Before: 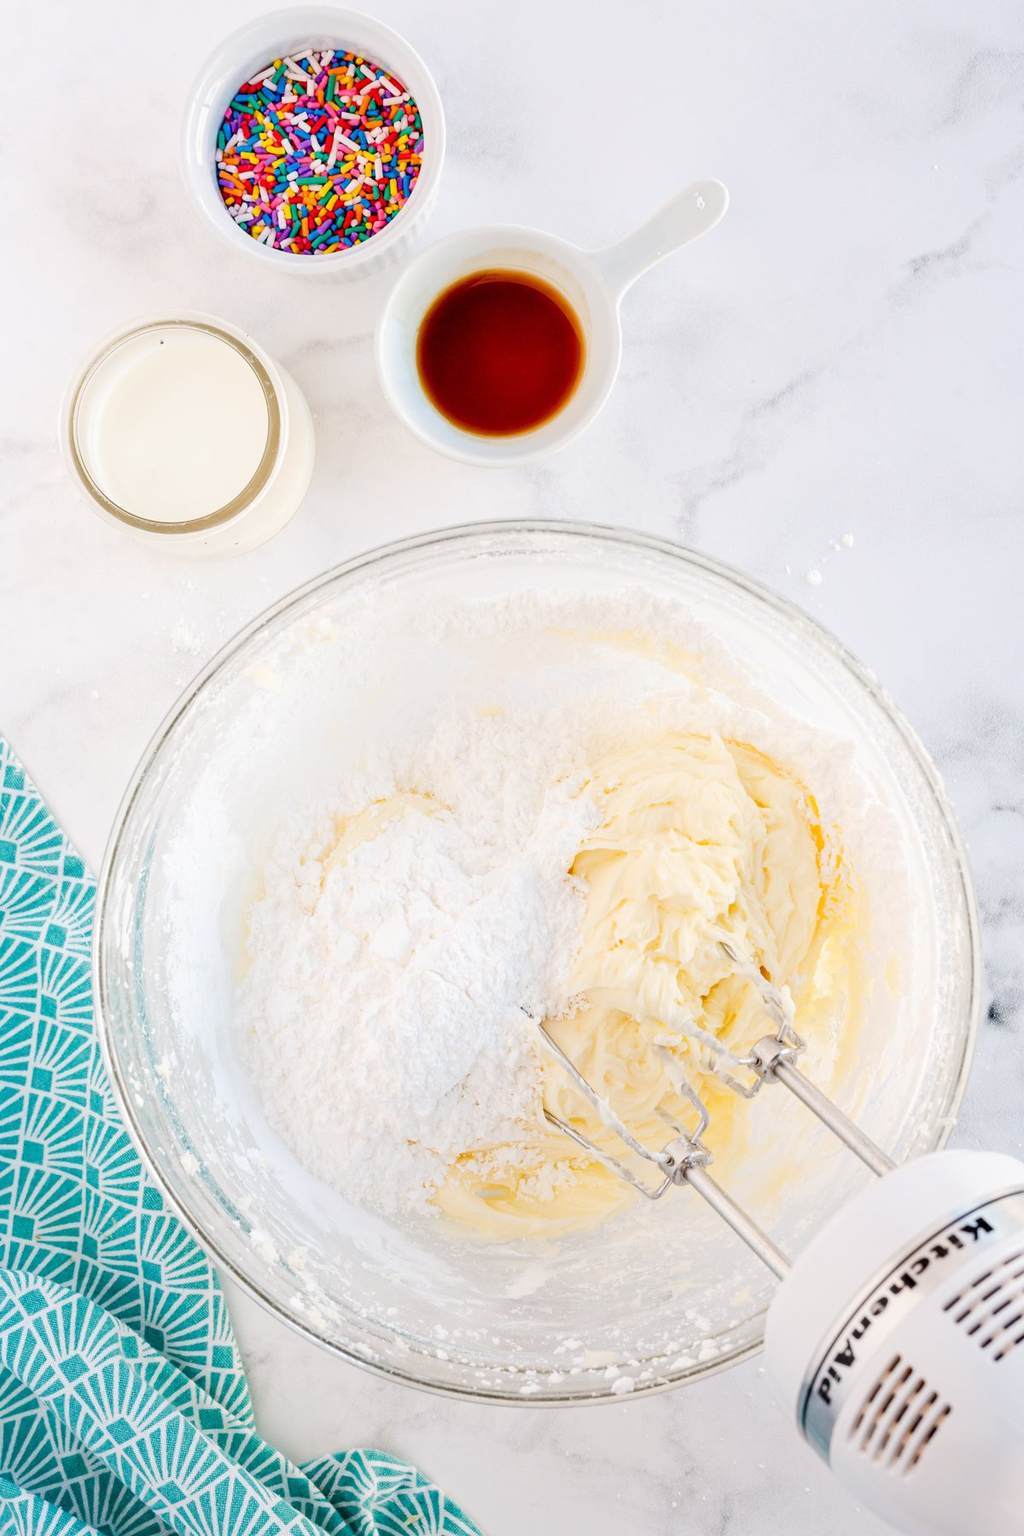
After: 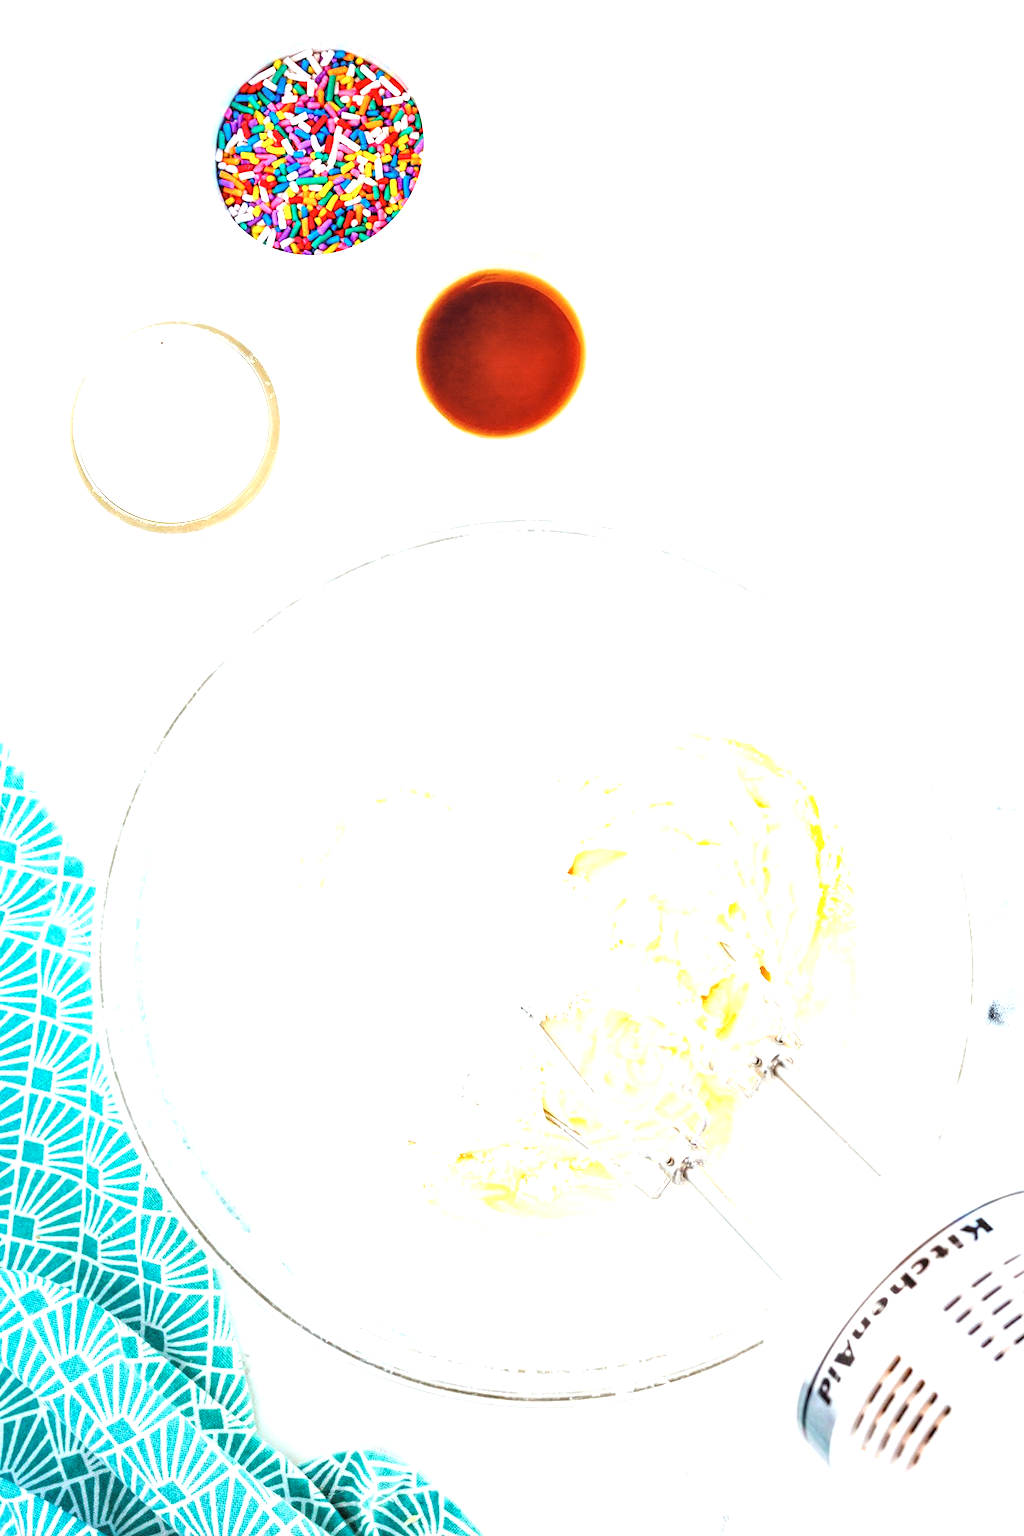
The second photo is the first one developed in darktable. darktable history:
local contrast: on, module defaults
tone equalizer: -8 EV -1.07 EV, -7 EV -0.992 EV, -6 EV -0.853 EV, -5 EV -0.578 EV, -3 EV 0.567 EV, -2 EV 0.844 EV, -1 EV 1.01 EV, +0 EV 1.07 EV, mask exposure compensation -0.49 EV
color correction: highlights a* -4.97, highlights b* -3.19, shadows a* 3.95, shadows b* 4.35
